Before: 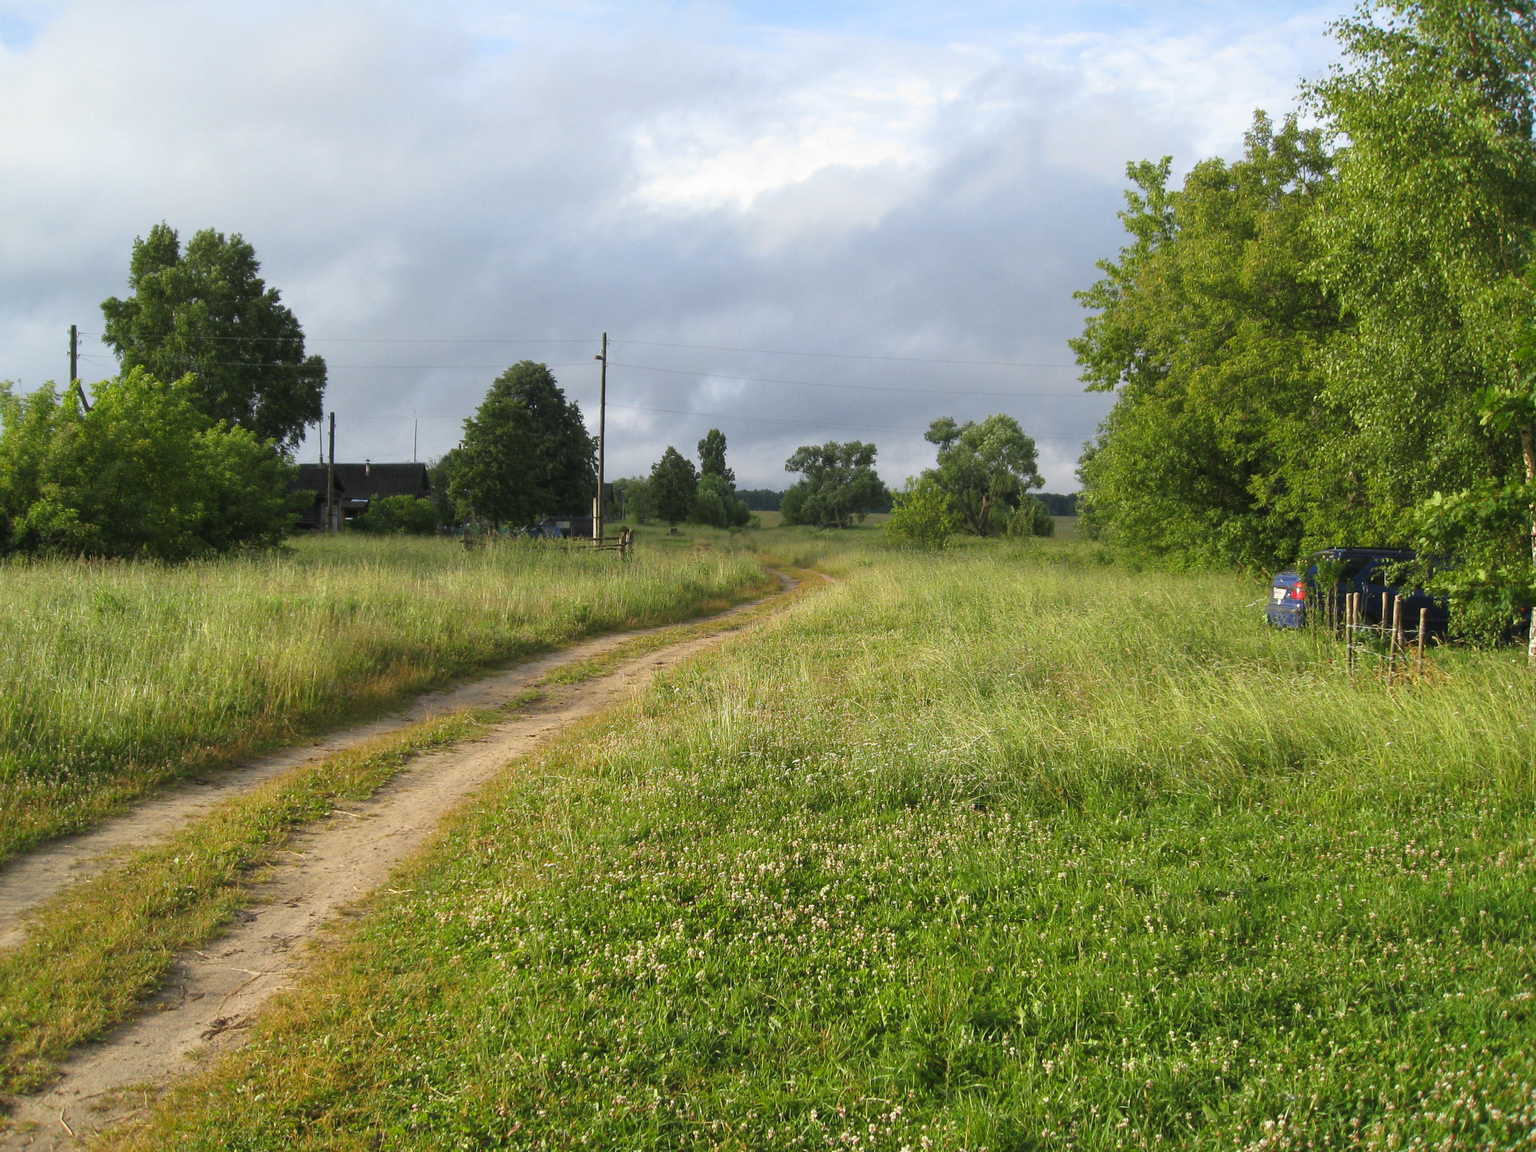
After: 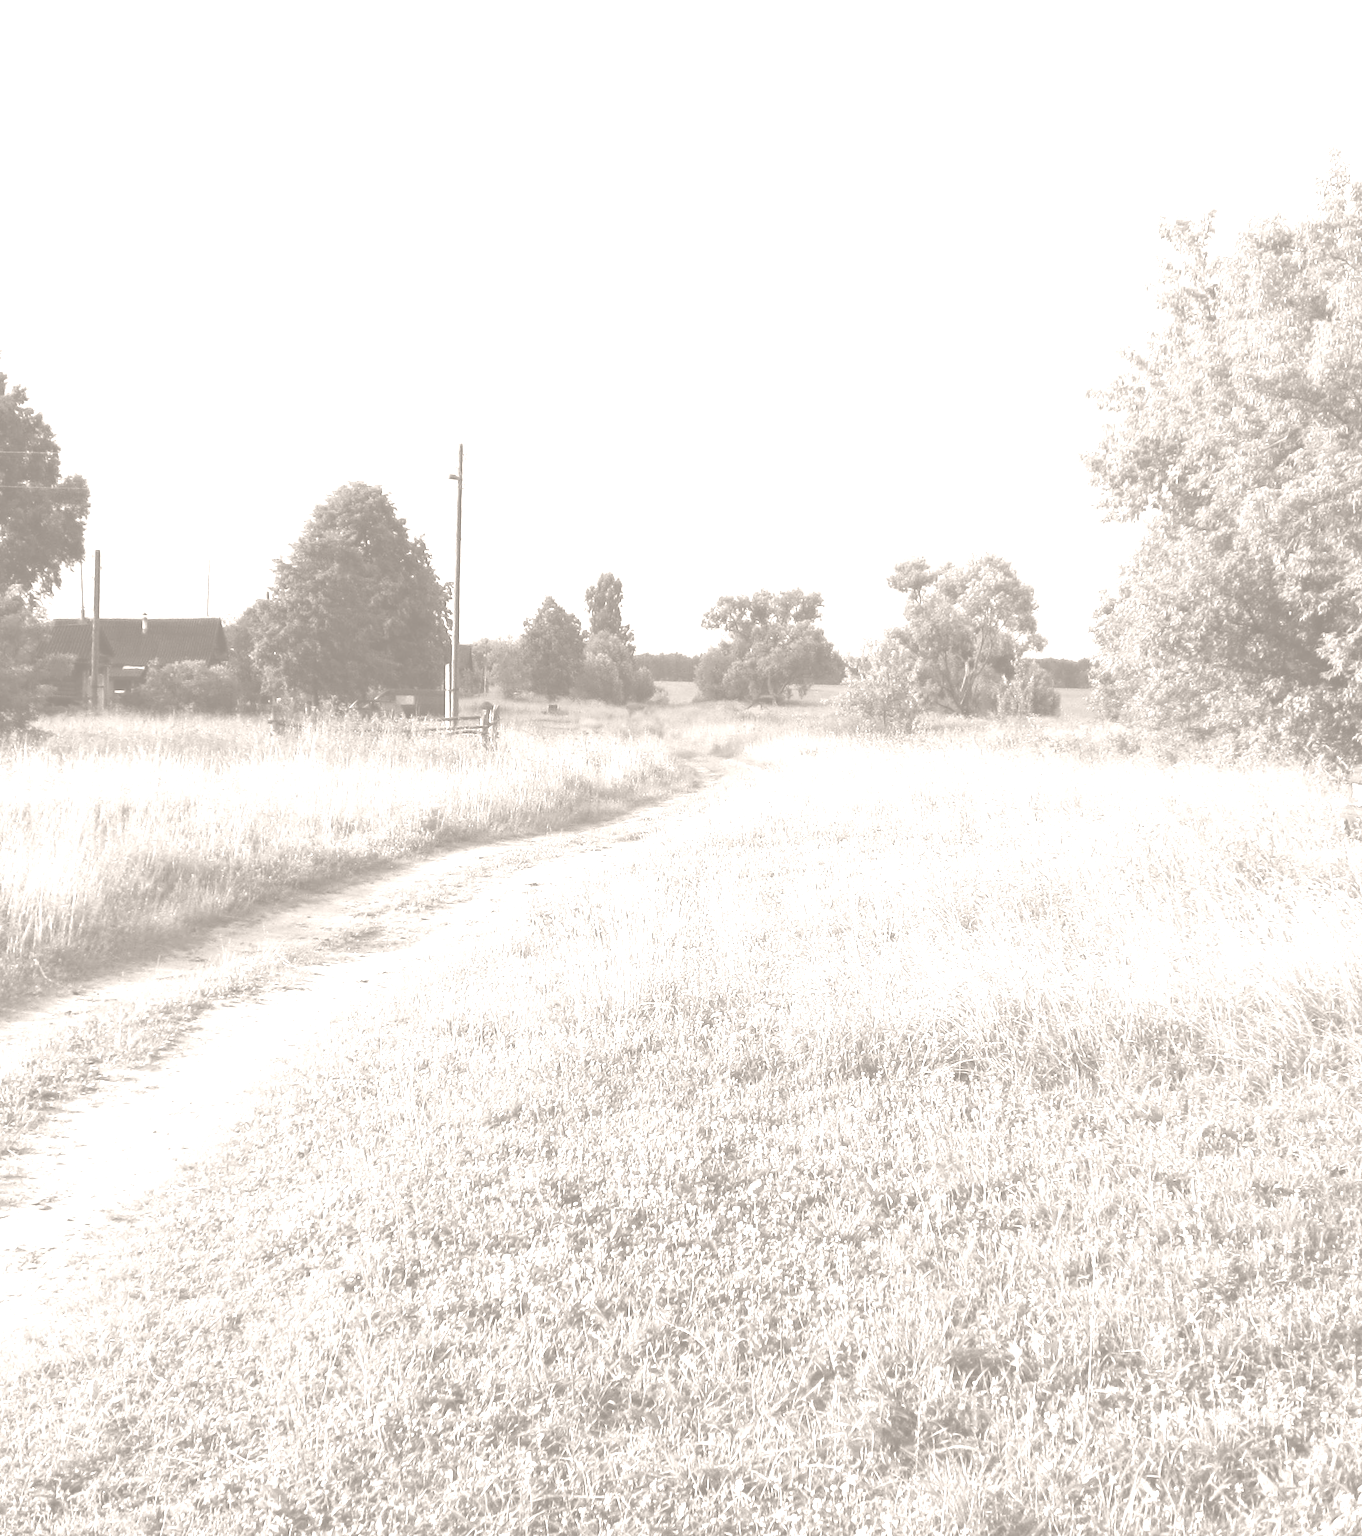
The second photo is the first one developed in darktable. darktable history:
exposure: black level correction -0.041, exposure 0.064 EV, compensate highlight preservation false
colorize: hue 34.49°, saturation 35.33%, source mix 100%, lightness 55%, version 1
contrast brightness saturation: contrast 0.2, brightness 0.15, saturation 0.14
crop: left 16.899%, right 16.556%
